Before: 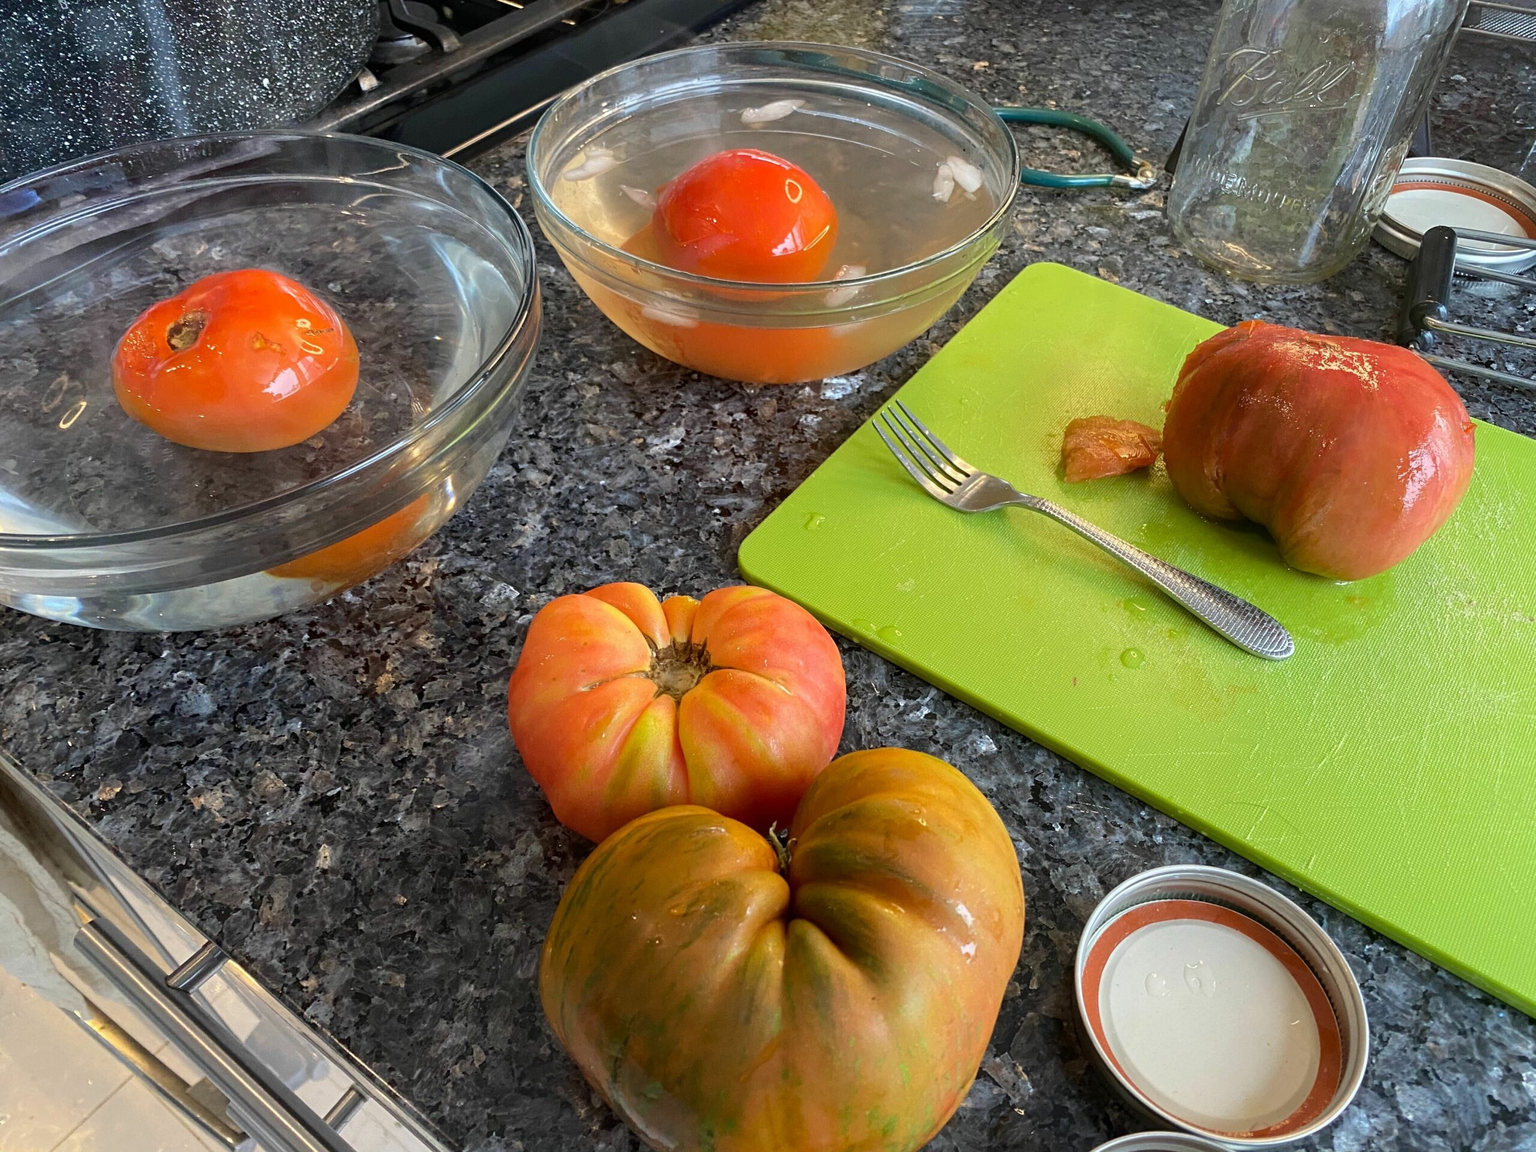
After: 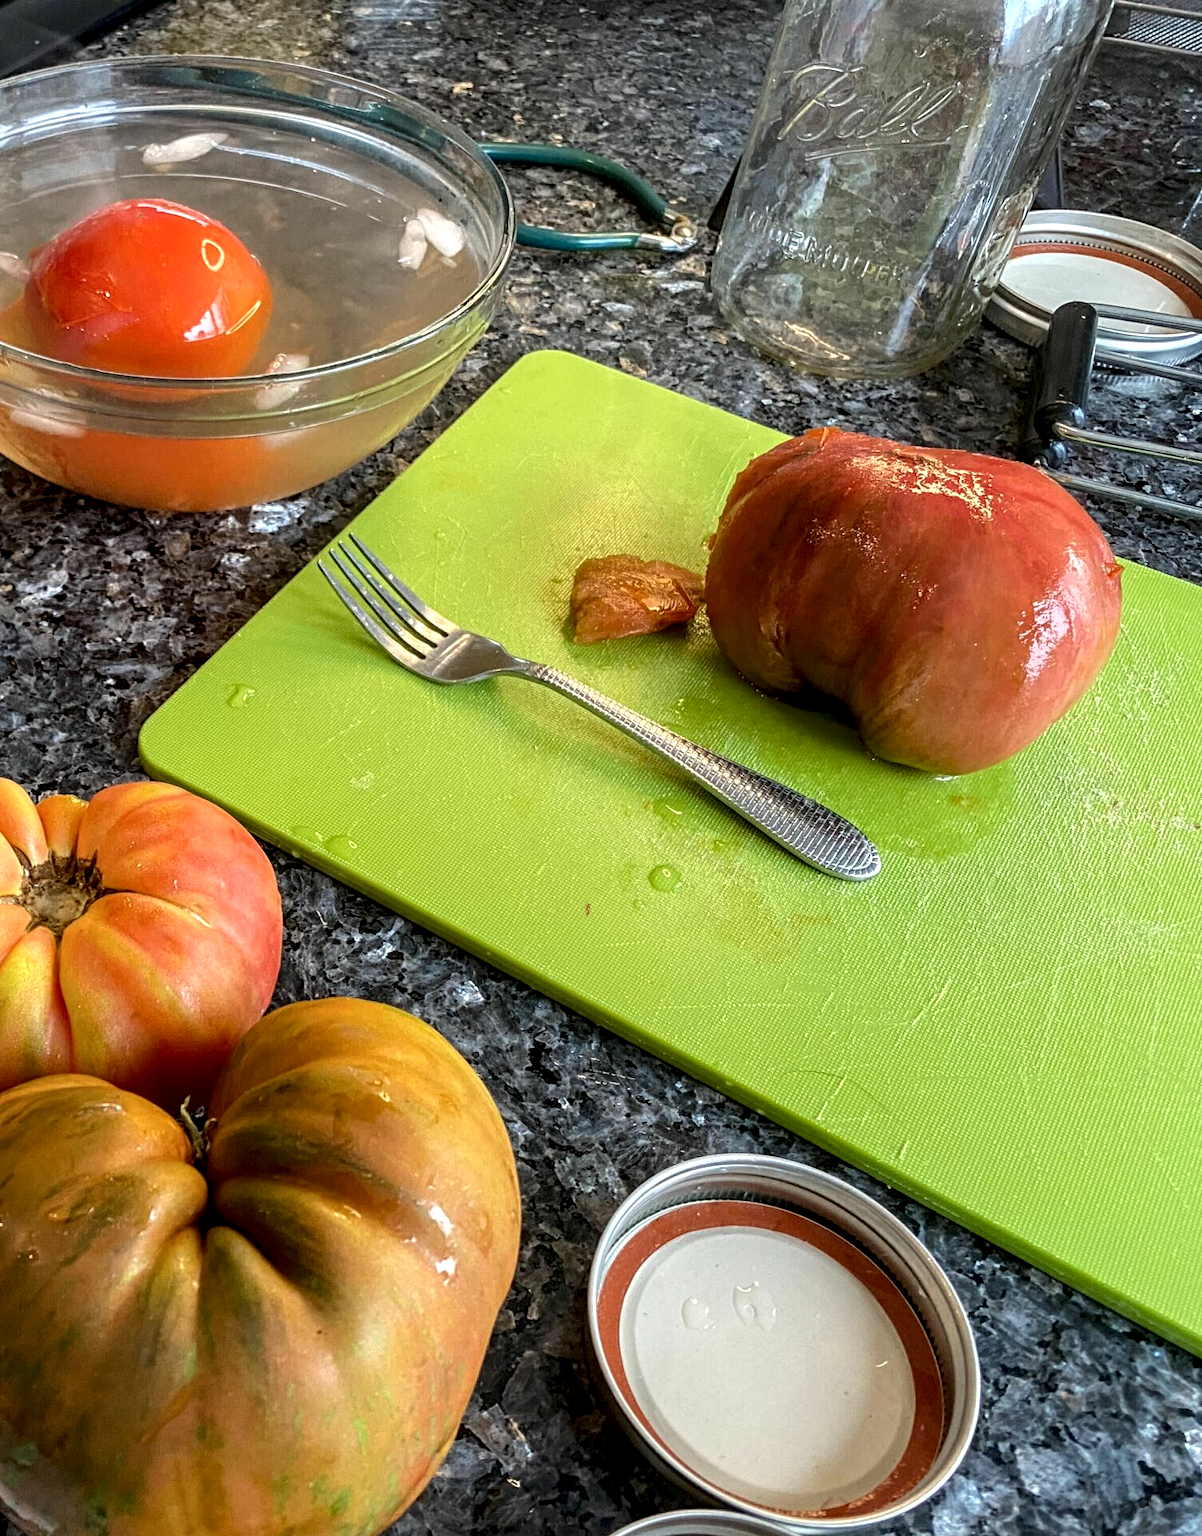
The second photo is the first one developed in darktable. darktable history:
local contrast: highlights 60%, shadows 60%, detail 160%
crop: left 41.302%
